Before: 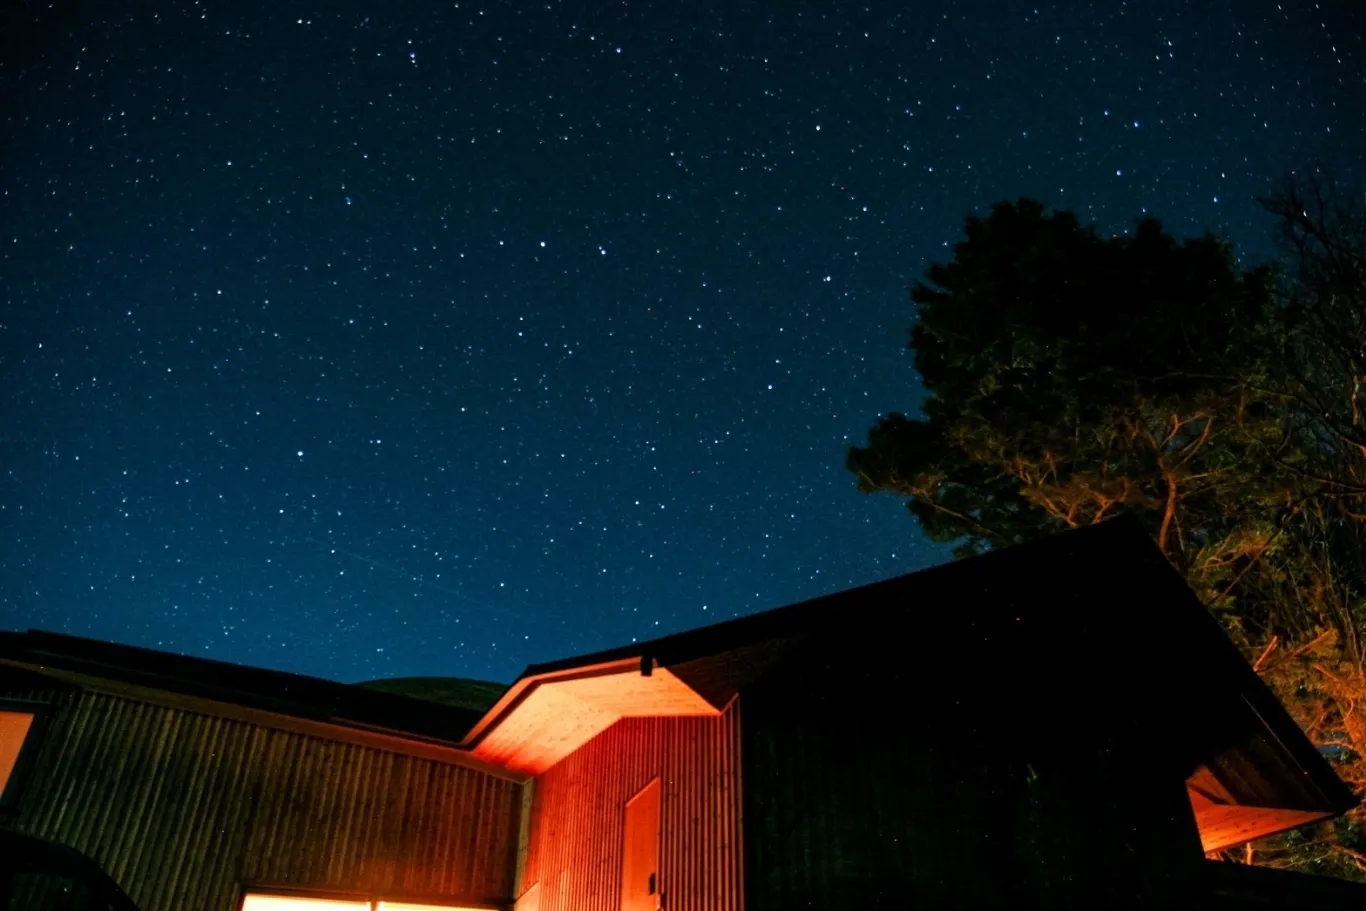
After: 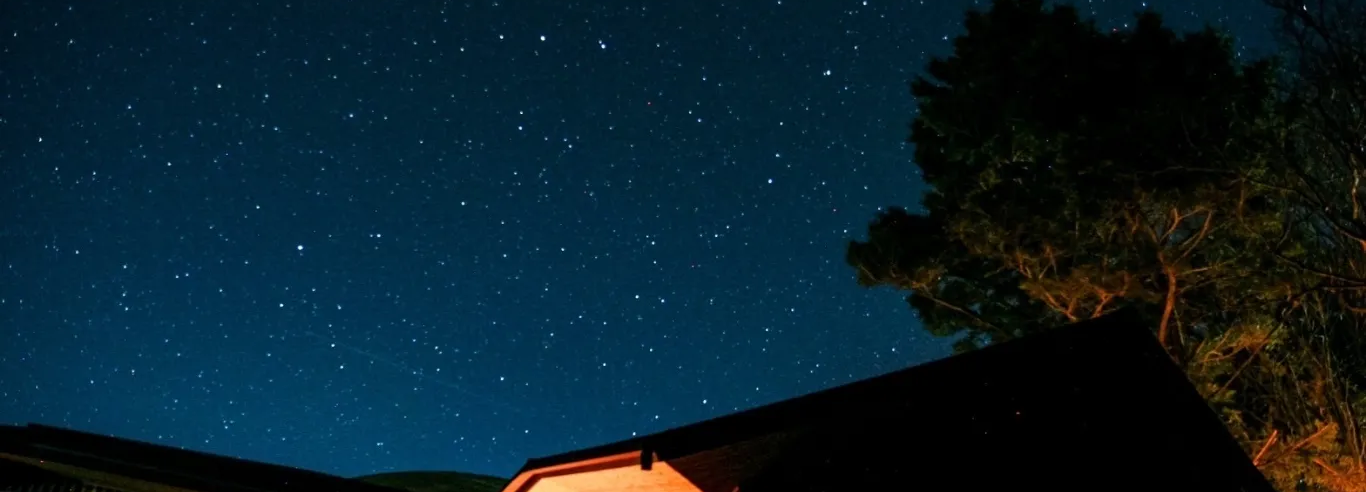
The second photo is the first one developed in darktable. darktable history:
crop and rotate: top 22.639%, bottom 23.261%
